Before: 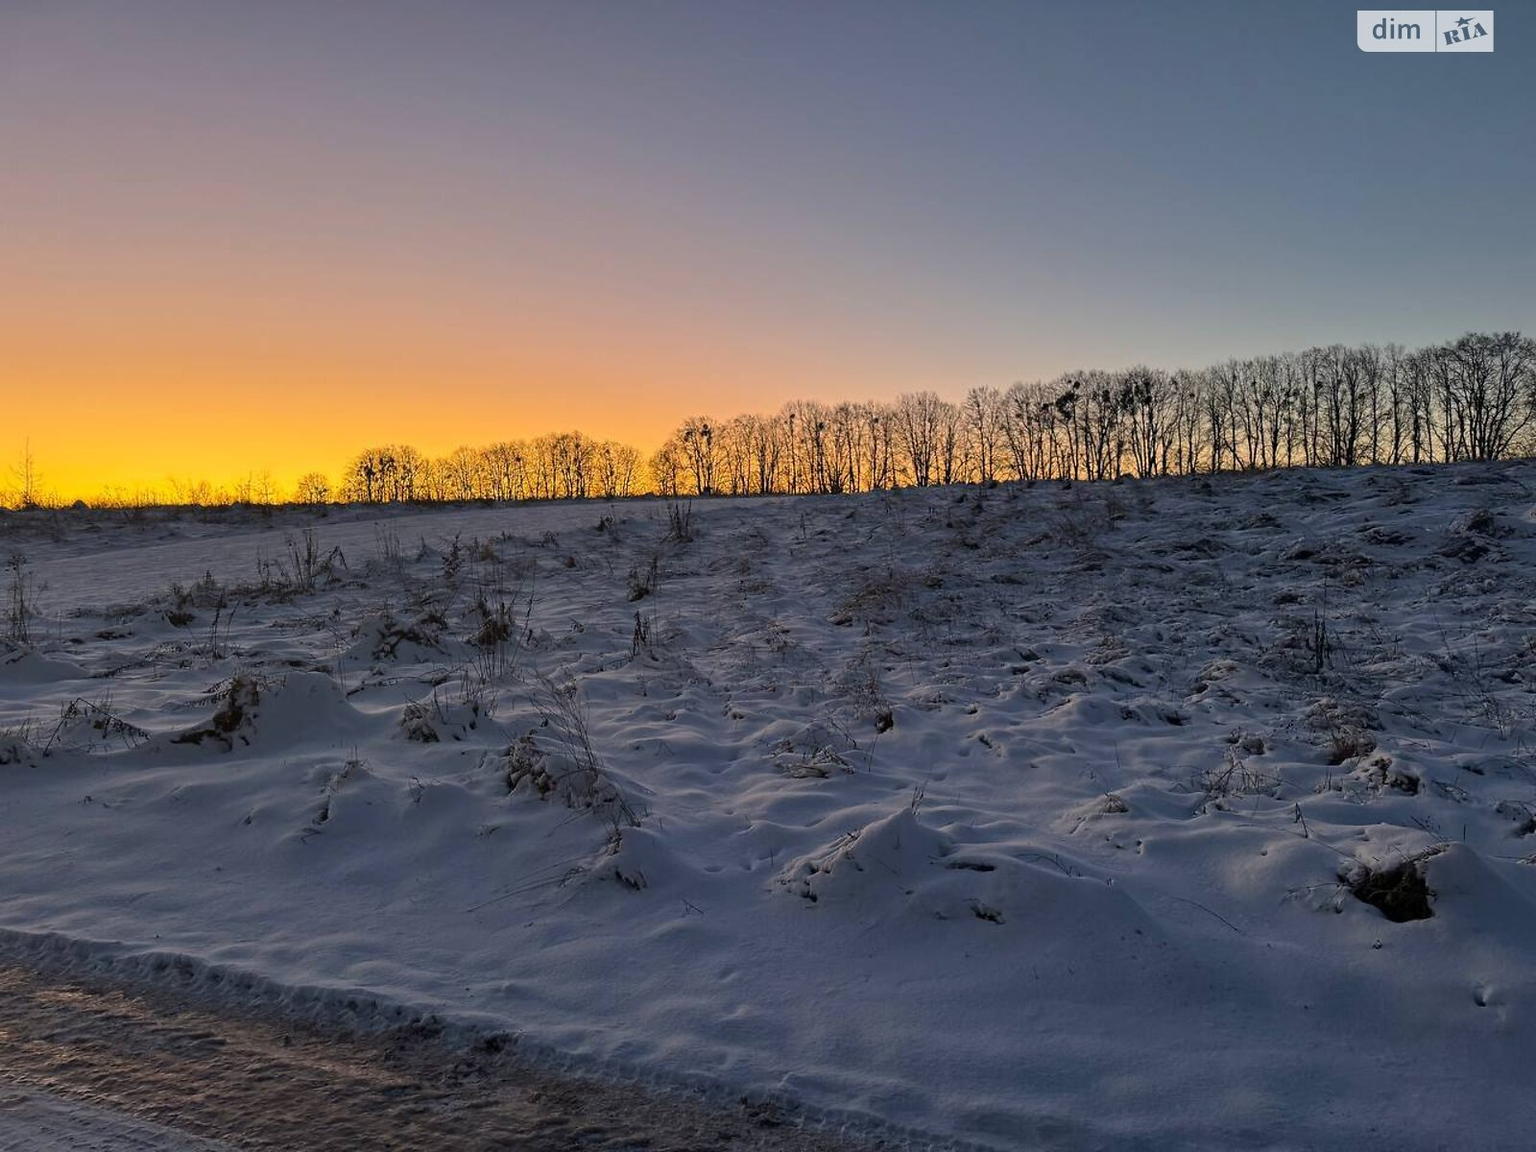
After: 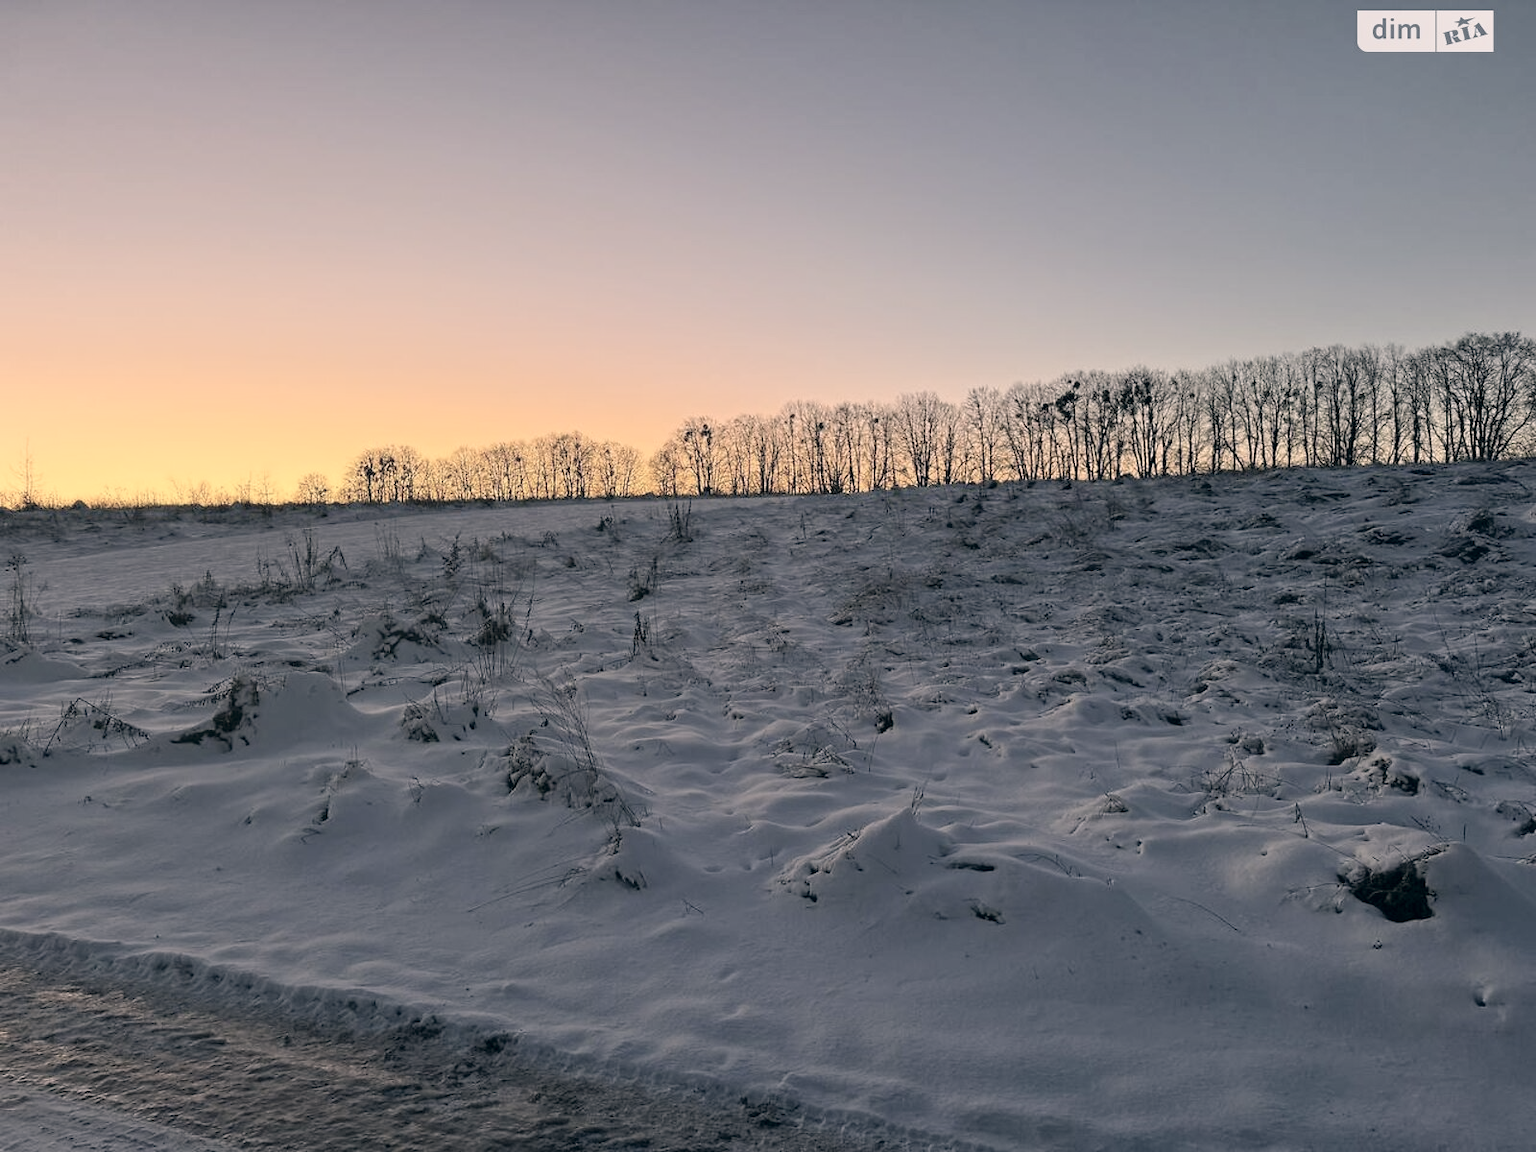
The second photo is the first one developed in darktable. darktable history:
contrast brightness saturation: brightness 0.188, saturation -0.503
color correction: highlights a* 5.38, highlights b* 5.3, shadows a* -4.6, shadows b* -5.02
shadows and highlights: shadows -62.34, white point adjustment -5.25, highlights 59.72
